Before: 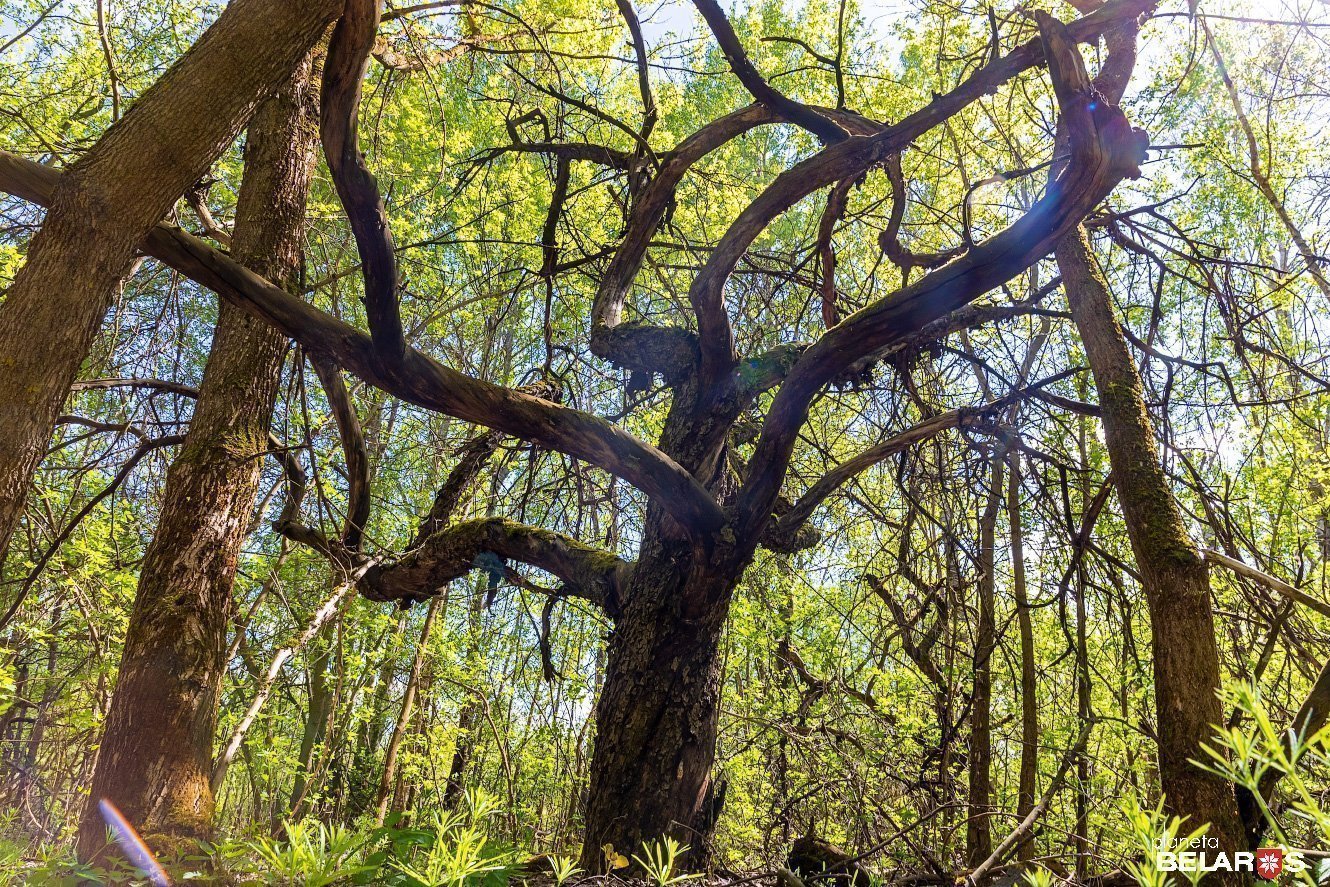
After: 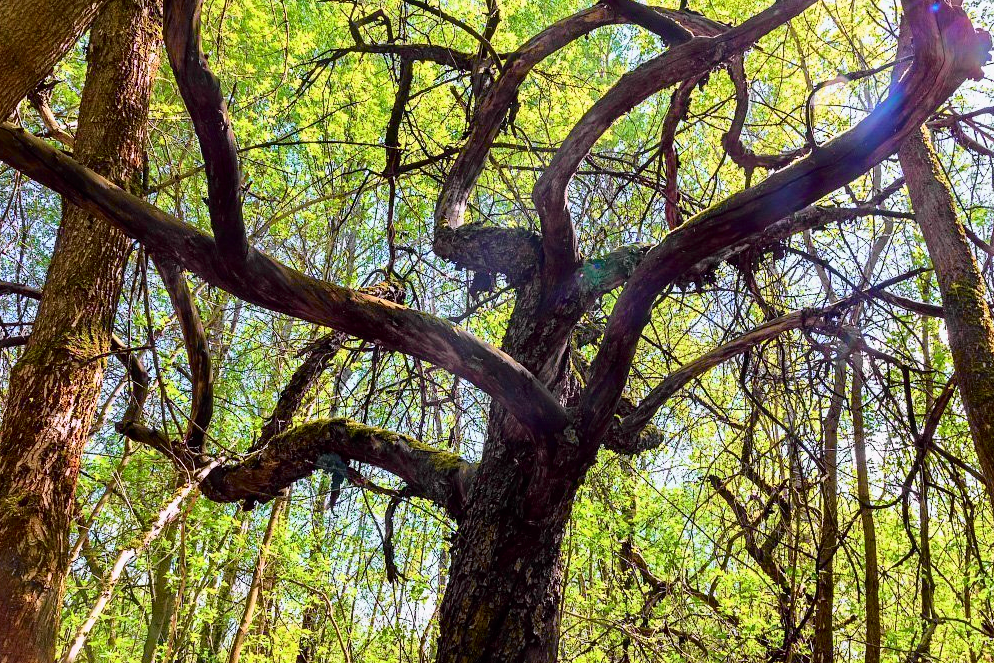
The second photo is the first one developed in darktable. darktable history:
crop and rotate: left 11.831%, top 11.346%, right 13.429%, bottom 13.899%
tone curve: curves: ch0 [(0, 0) (0.062, 0.023) (0.168, 0.142) (0.359, 0.419) (0.469, 0.544) (0.634, 0.722) (0.839, 0.909) (0.998, 0.978)]; ch1 [(0, 0) (0.437, 0.408) (0.472, 0.47) (0.502, 0.504) (0.527, 0.546) (0.568, 0.619) (0.608, 0.665) (0.669, 0.748) (0.859, 0.899) (1, 1)]; ch2 [(0, 0) (0.33, 0.301) (0.421, 0.443) (0.473, 0.498) (0.509, 0.5) (0.535, 0.564) (0.575, 0.625) (0.608, 0.667) (1, 1)], color space Lab, independent channels, preserve colors none
color calibration: illuminant as shot in camera, x 0.358, y 0.373, temperature 4628.91 K
